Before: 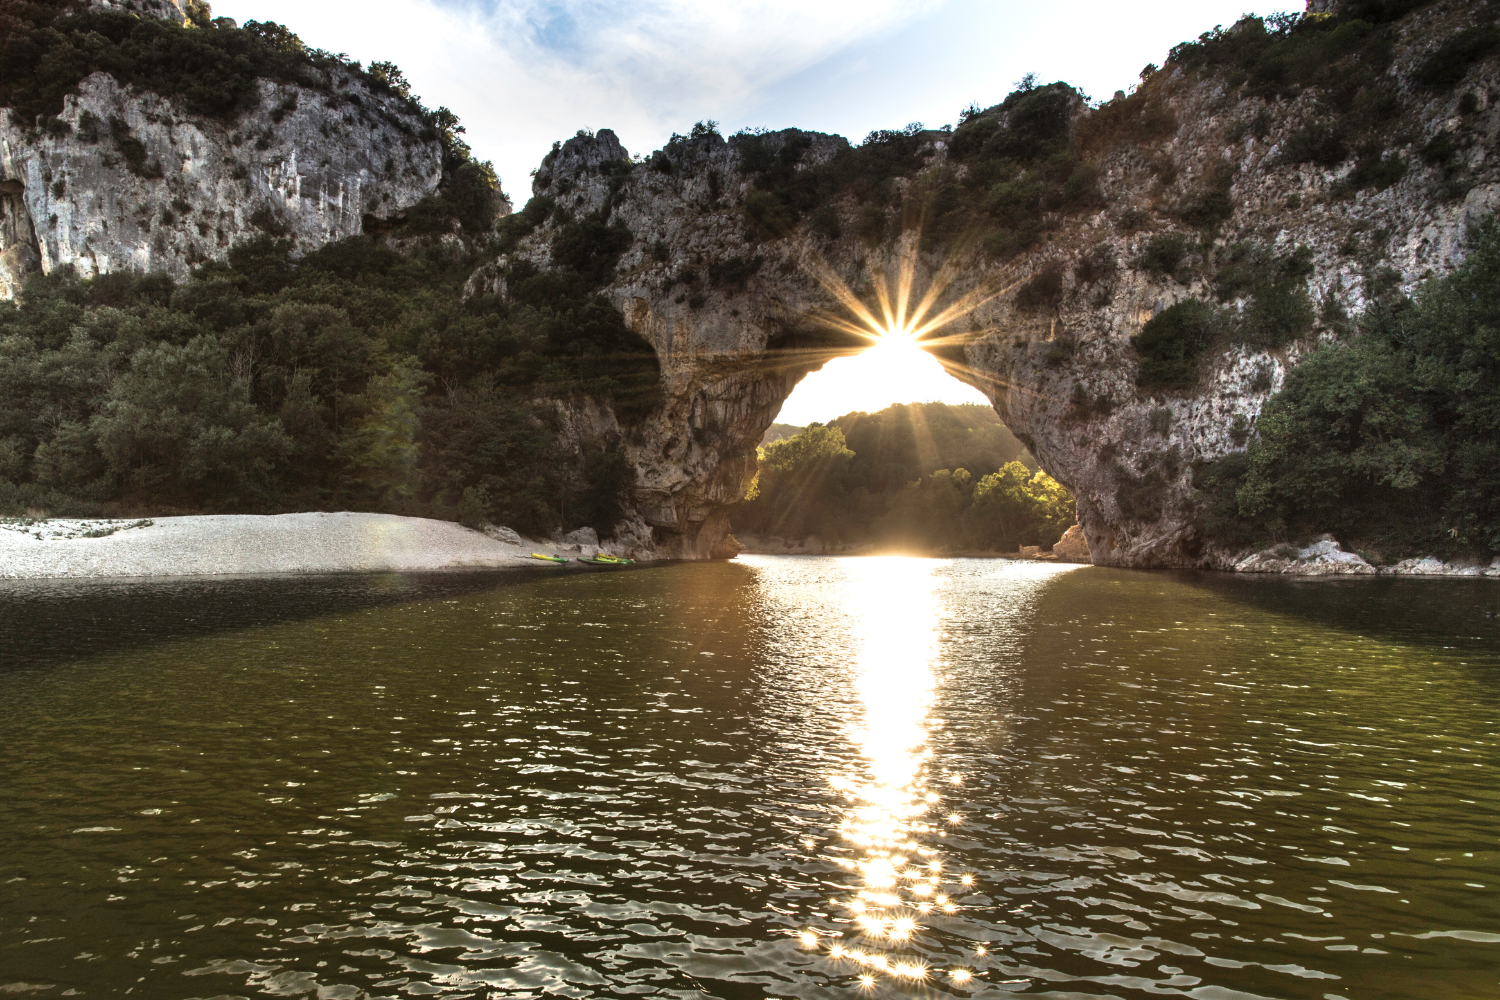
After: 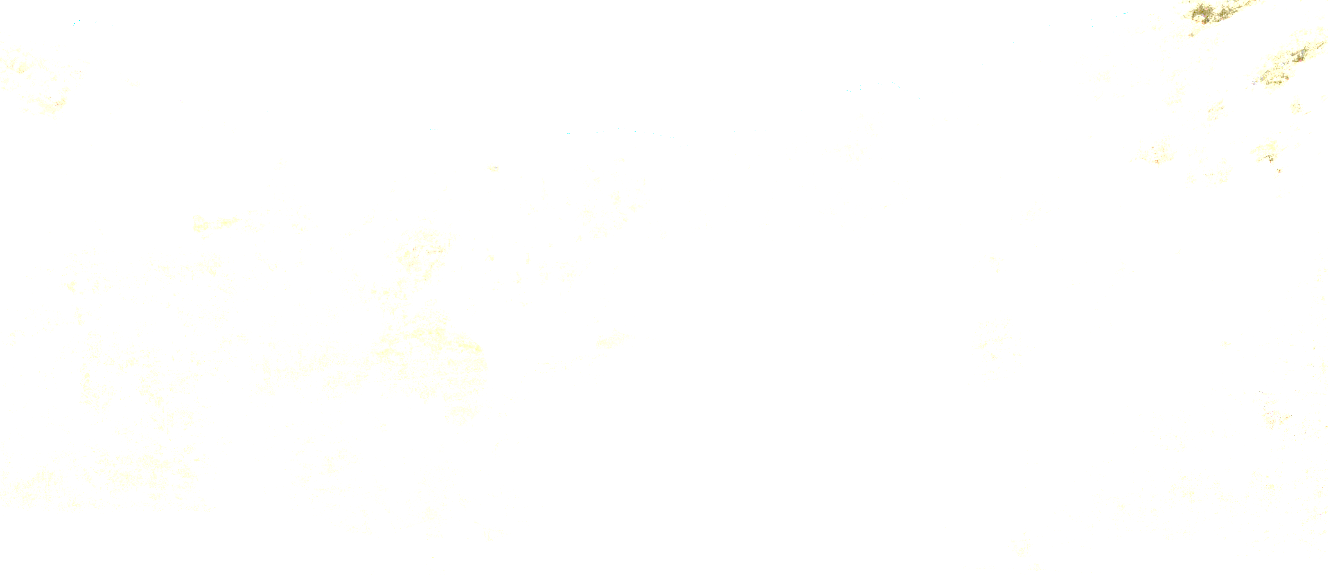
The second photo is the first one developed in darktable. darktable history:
color calibration: illuminant custom, x 0.345, y 0.36, temperature 5051.07 K
shadows and highlights: shadows -20.2, white point adjustment -2.03, highlights -34.8
exposure: exposure 7.945 EV, compensate highlight preservation false
crop and rotate: left 11.429%, bottom 42.46%
